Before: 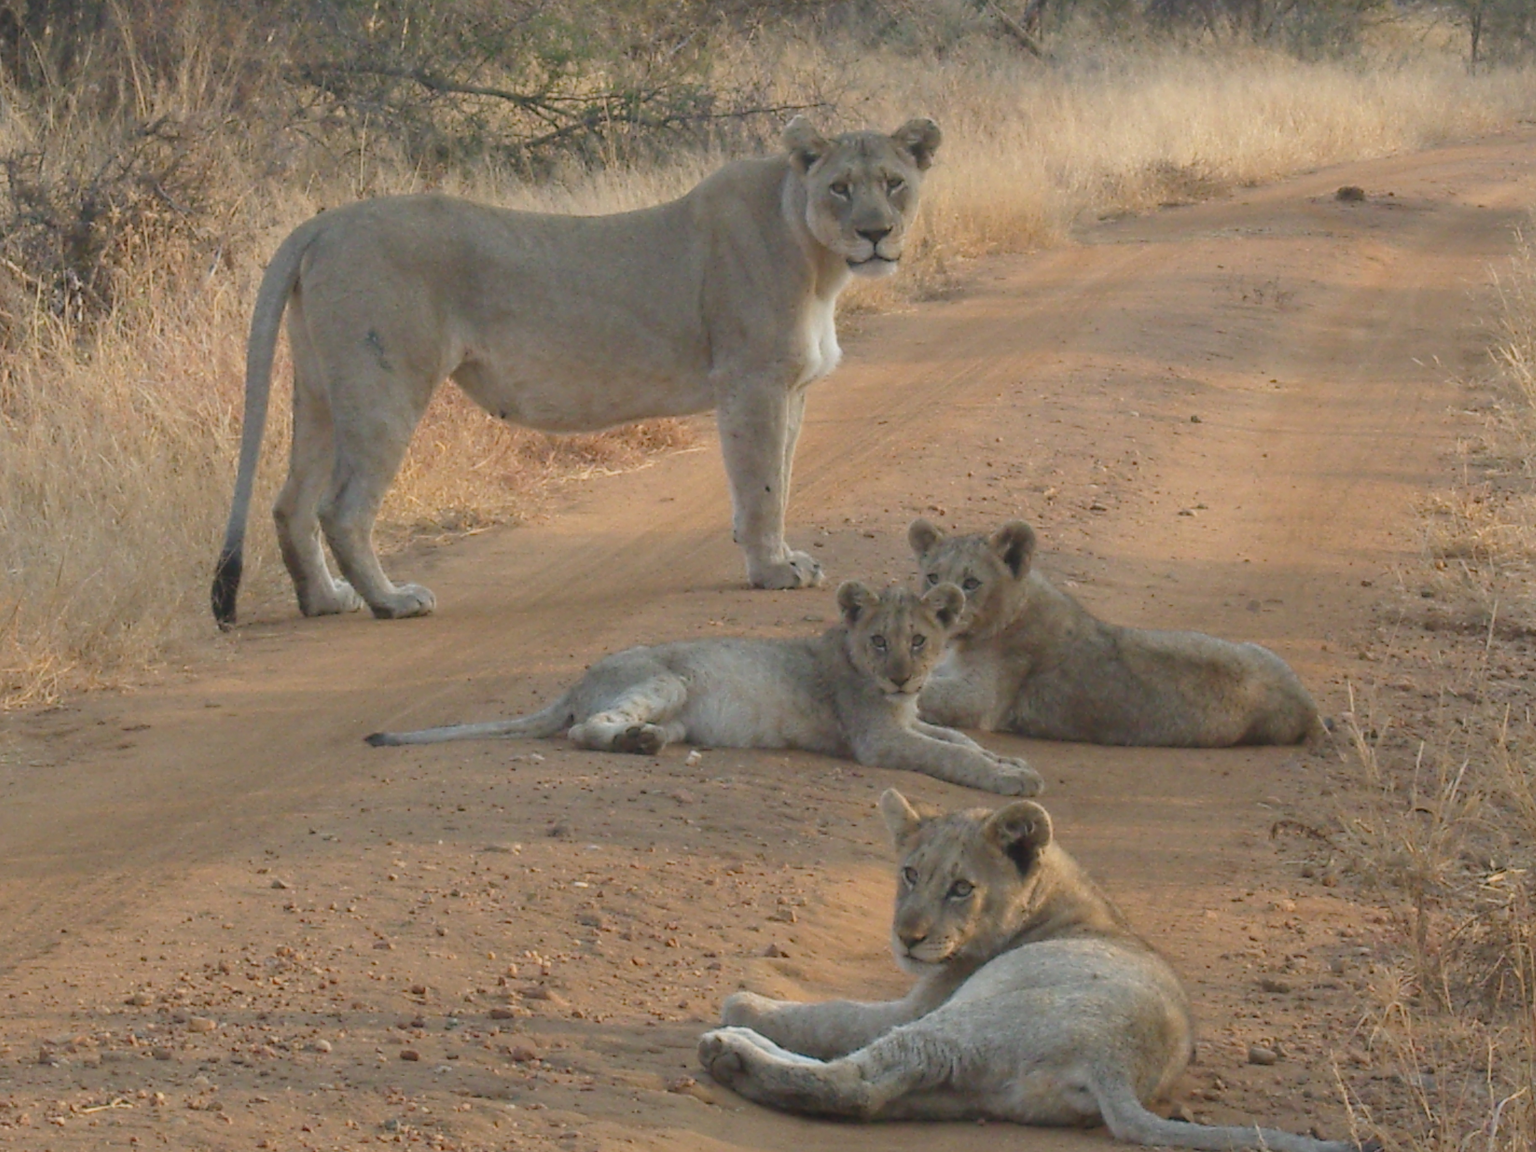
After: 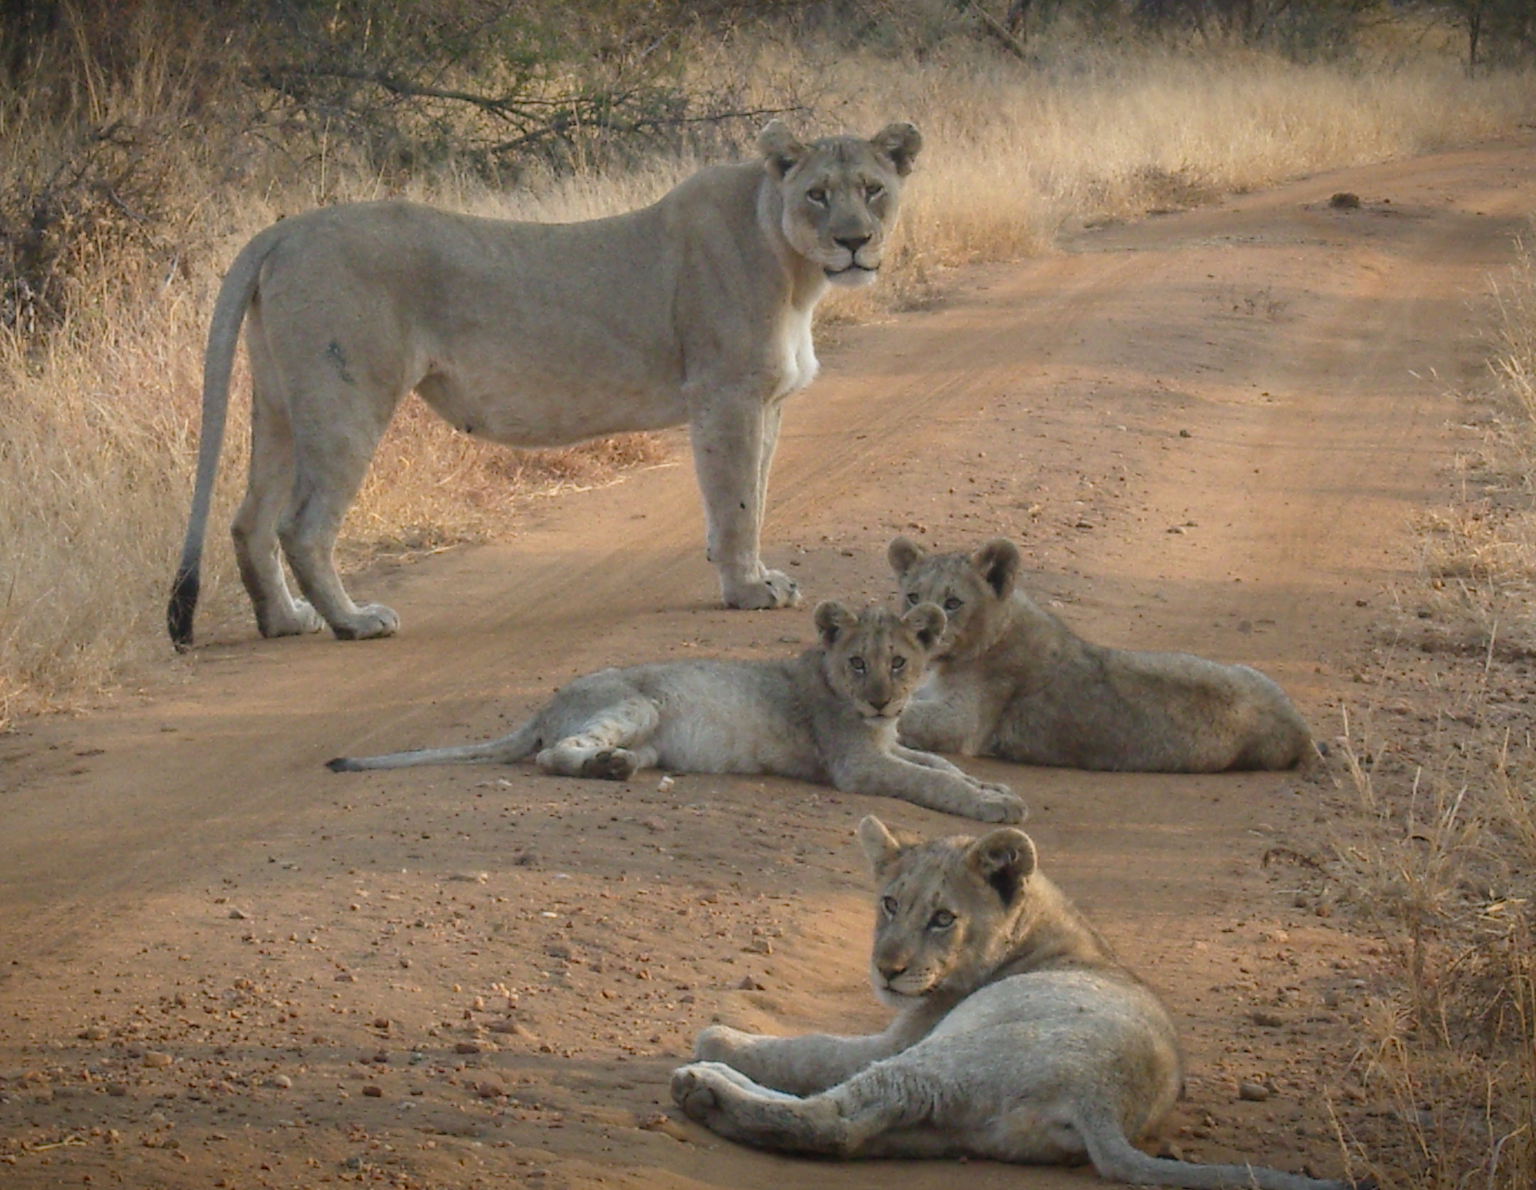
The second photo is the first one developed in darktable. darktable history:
contrast equalizer: y [[0.5 ×6], [0.5 ×6], [0.5, 0.5, 0.501, 0.545, 0.707, 0.863], [0 ×6], [0 ×6]]
local contrast: on, module defaults
crop and rotate: left 3.238%
vignetting: fall-off start 98.29%, fall-off radius 100%, brightness -1, saturation 0.5, width/height ratio 1.428
